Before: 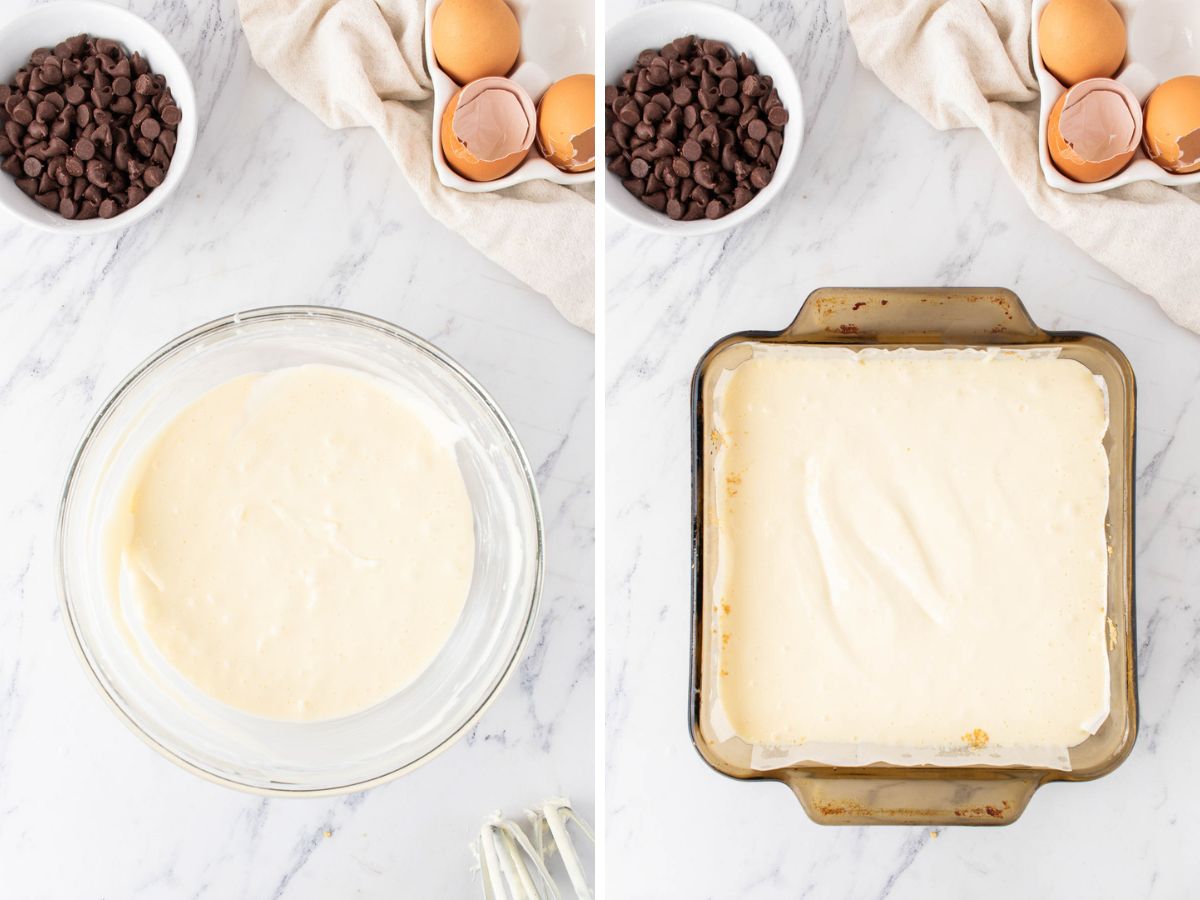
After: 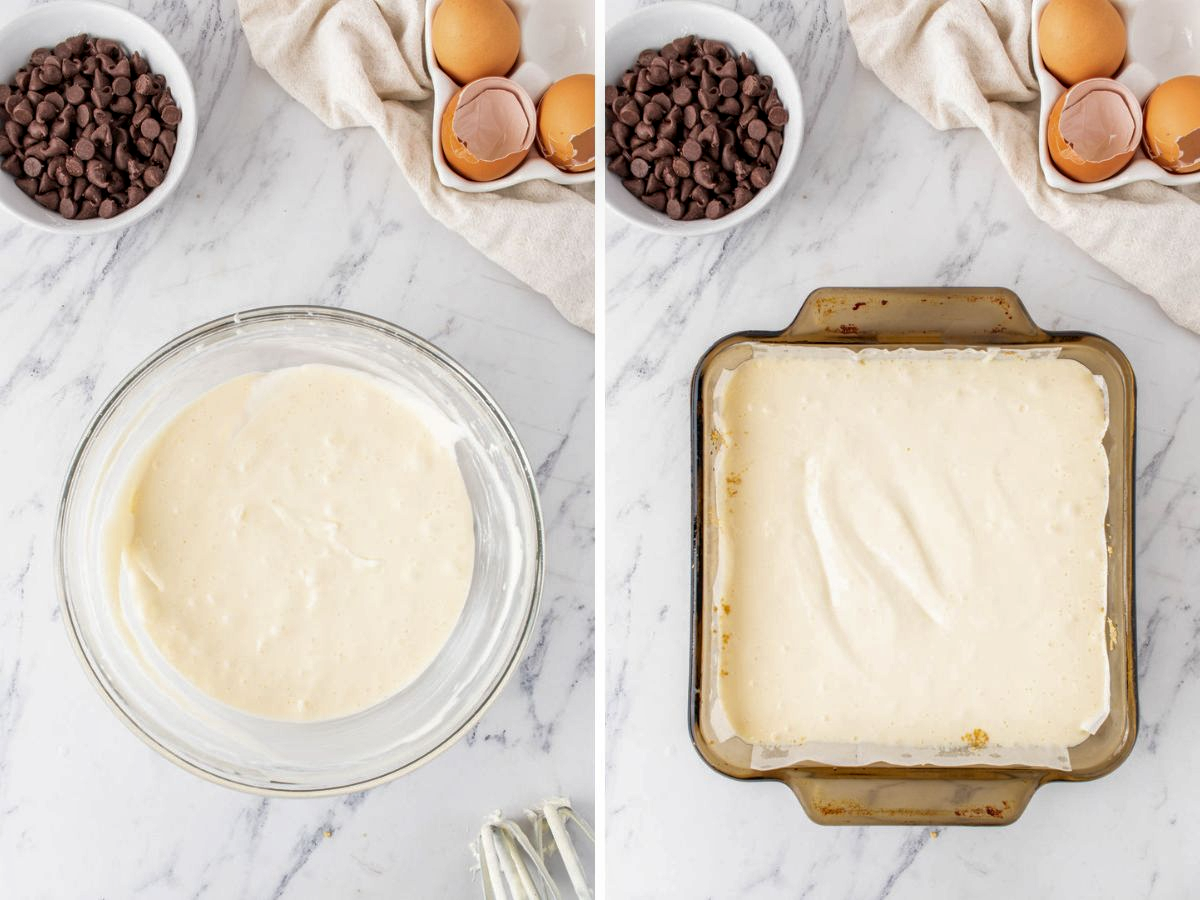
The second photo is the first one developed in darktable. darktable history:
local contrast: detail 130%
shadows and highlights: shadows -20, white point adjustment -2, highlights -35
